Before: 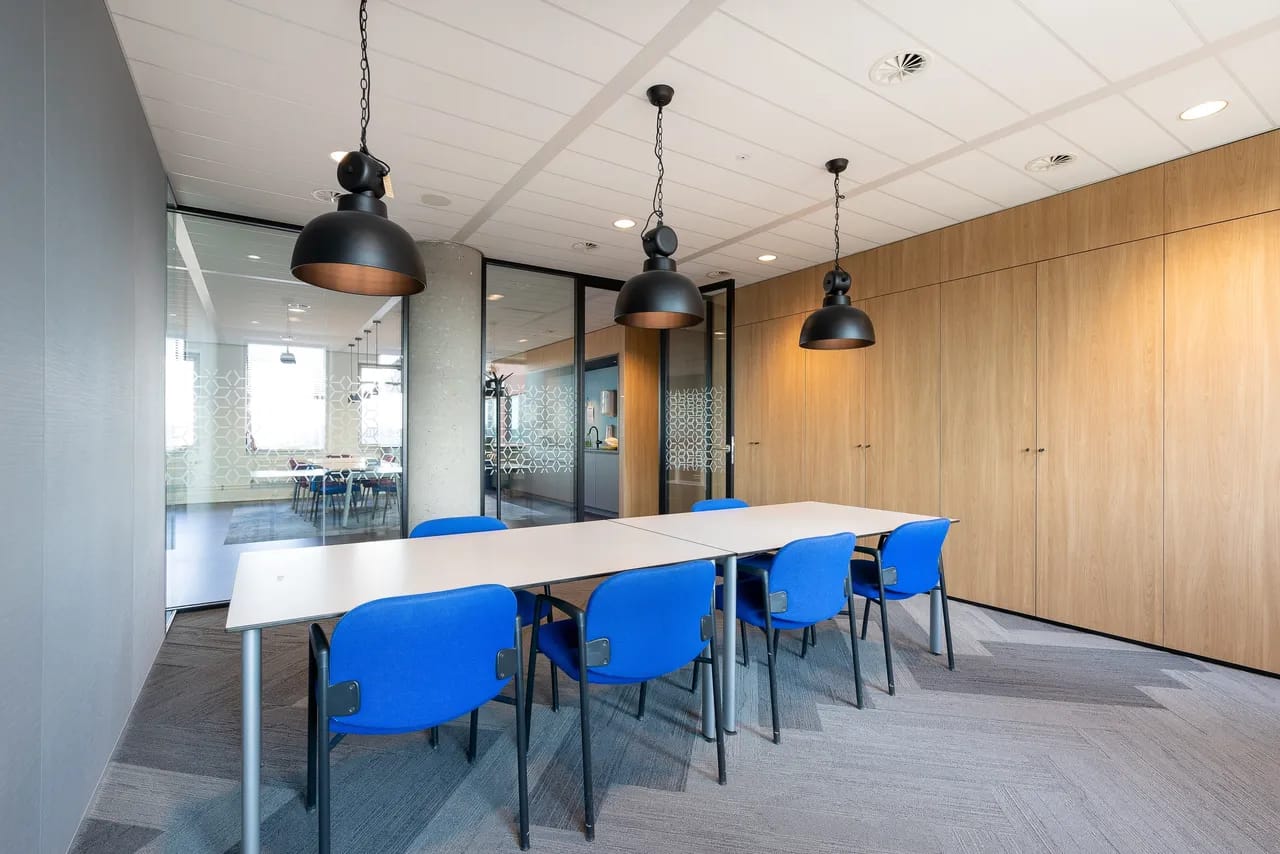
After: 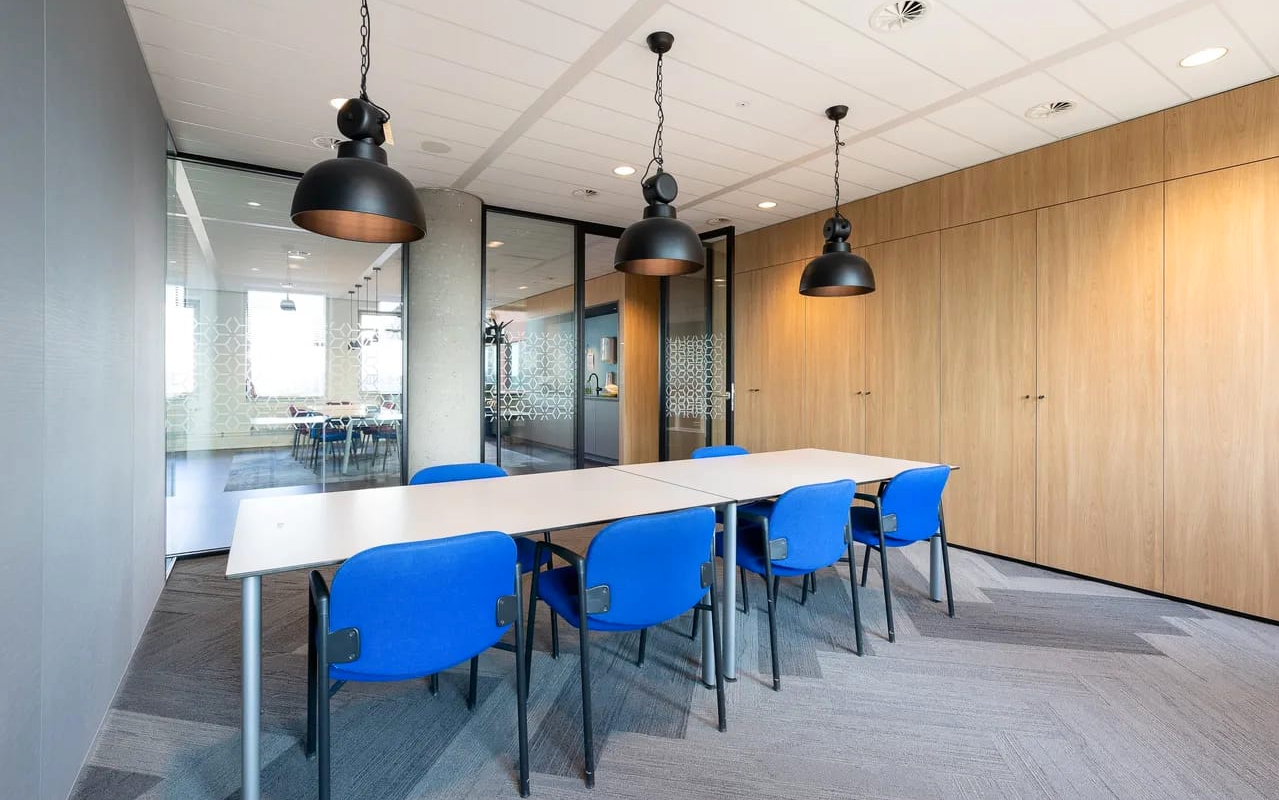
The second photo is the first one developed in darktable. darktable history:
crop and rotate: top 6.219%
contrast brightness saturation: contrast 0.096, brightness 0.022, saturation 0.022
